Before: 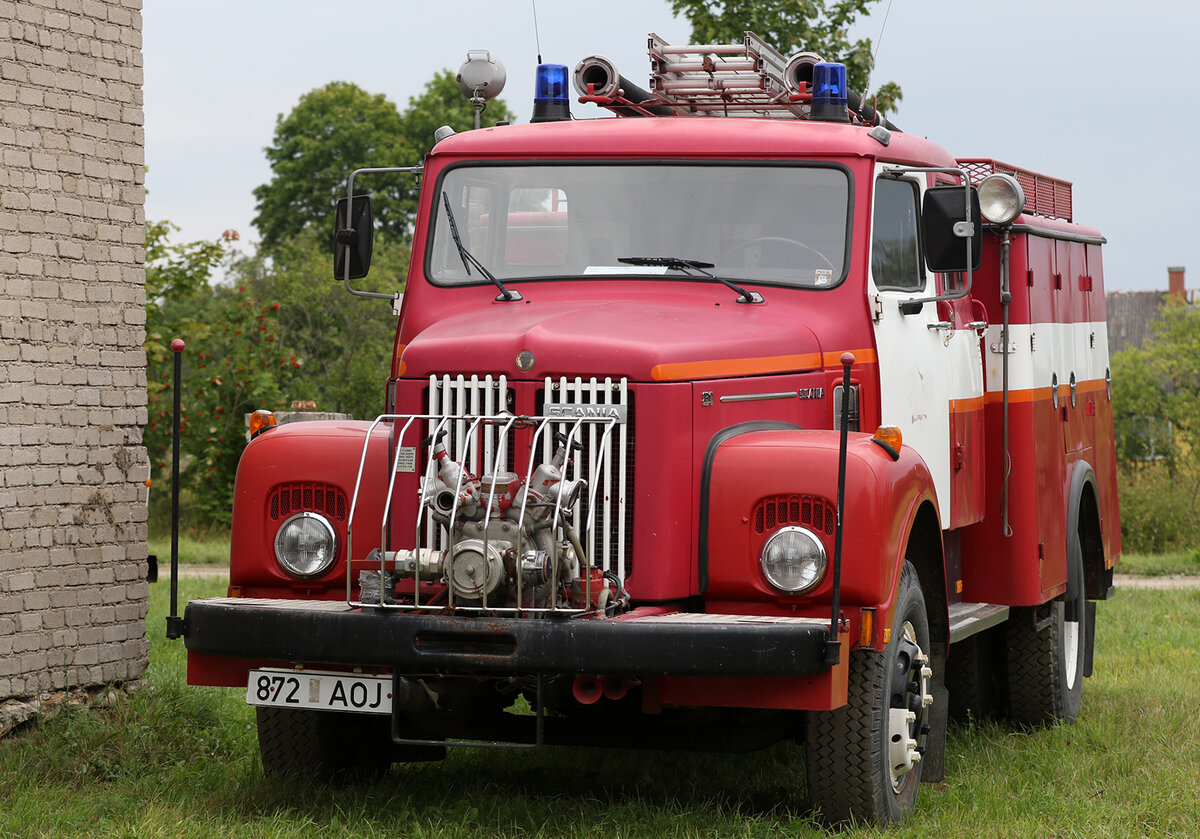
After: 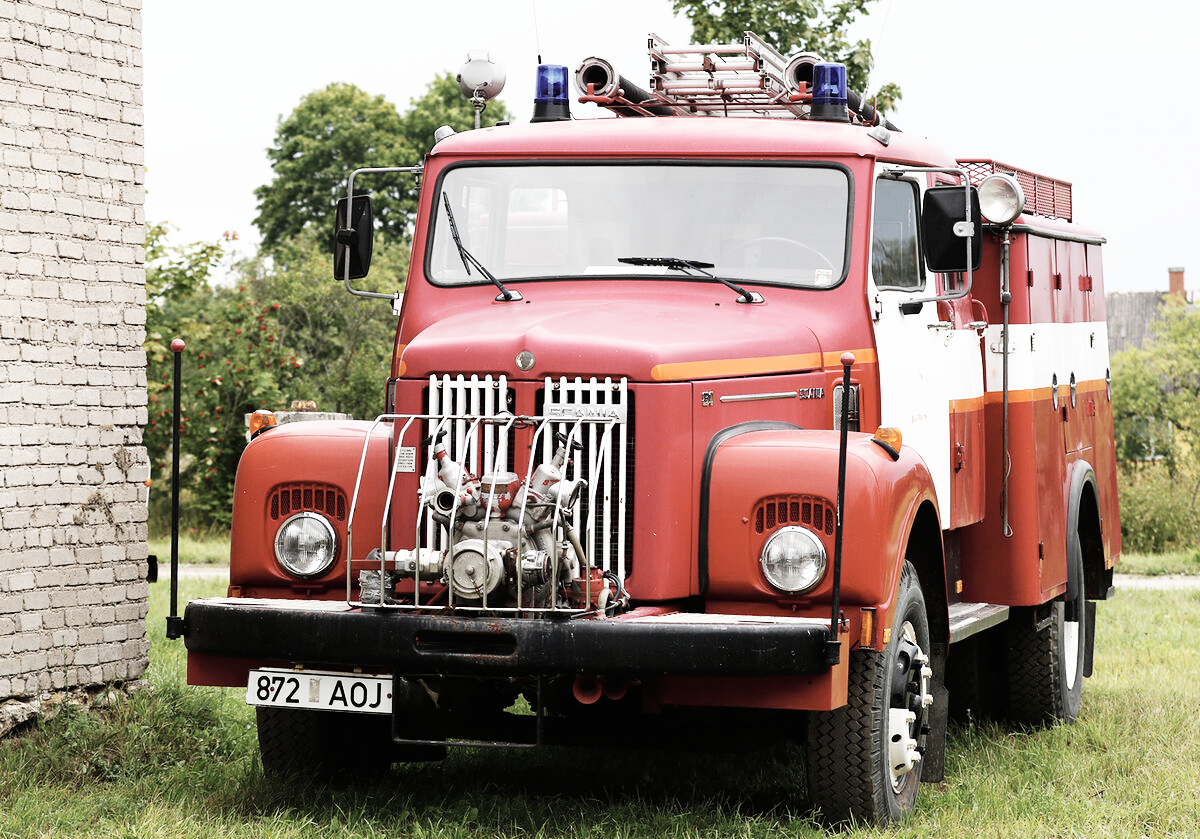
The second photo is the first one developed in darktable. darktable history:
color correction: saturation 0.57
base curve: curves: ch0 [(0, 0) (0.007, 0.004) (0.027, 0.03) (0.046, 0.07) (0.207, 0.54) (0.442, 0.872) (0.673, 0.972) (1, 1)], preserve colors none
